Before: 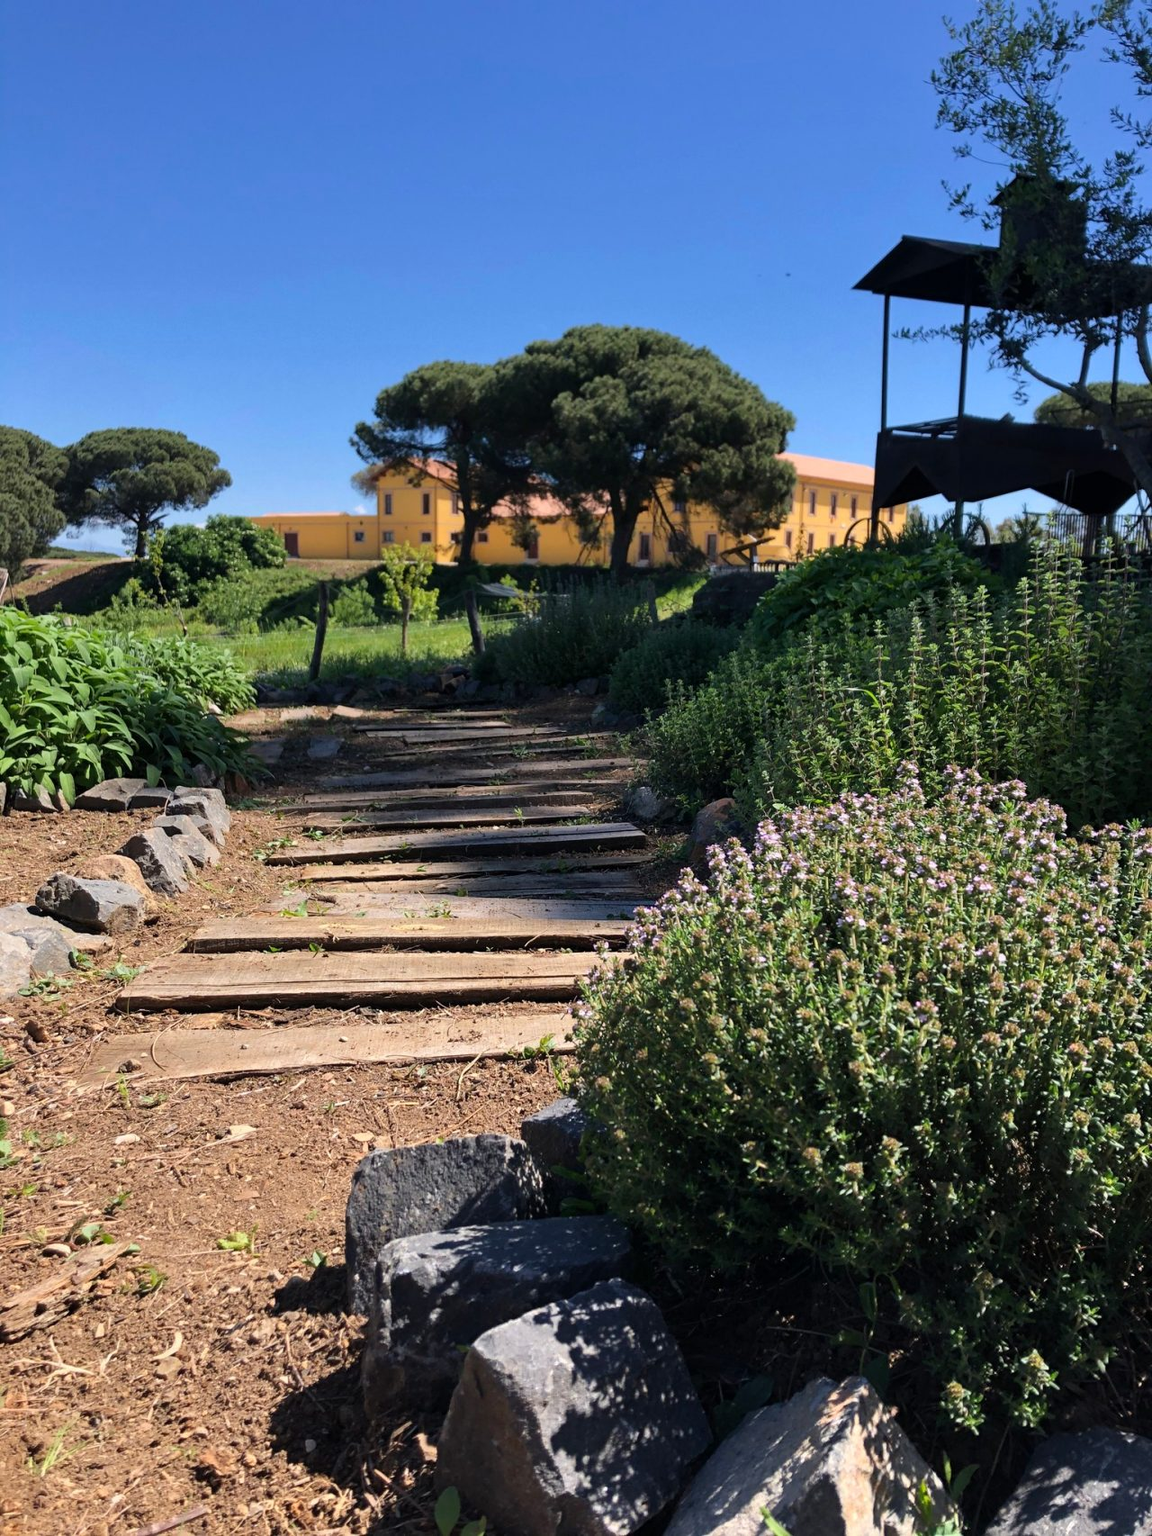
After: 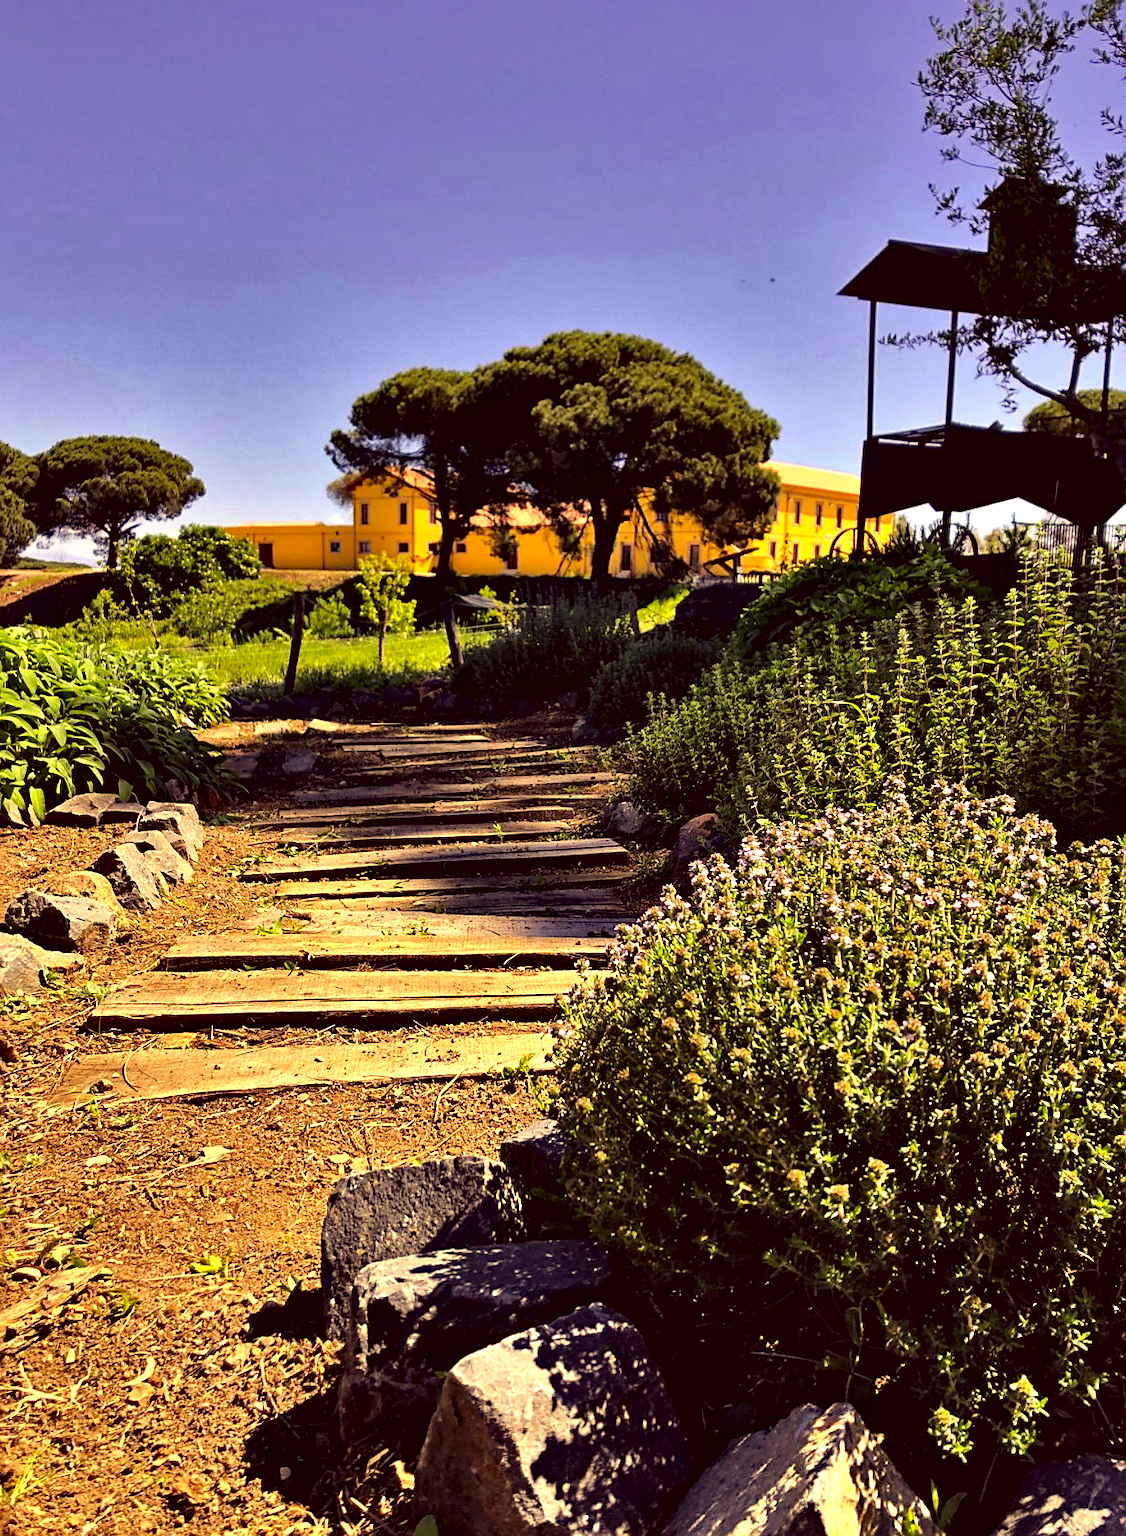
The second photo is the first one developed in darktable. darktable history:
local contrast: mode bilateral grid, contrast 19, coarseness 50, detail 119%, midtone range 0.2
crop and rotate: left 2.676%, right 1.337%, bottom 1.862%
shadows and highlights: white point adjustment -3.71, highlights -63.72, soften with gaussian
contrast equalizer: y [[0.528, 0.548, 0.563, 0.562, 0.546, 0.526], [0.55 ×6], [0 ×6], [0 ×6], [0 ×6]]
color correction: highlights a* 10.09, highlights b* 39.31, shadows a* 13.95, shadows b* 3.58
tone equalizer: -8 EV -0.408 EV, -7 EV -0.412 EV, -6 EV -0.371 EV, -5 EV -0.201 EV, -3 EV 0.197 EV, -2 EV 0.312 EV, -1 EV 0.4 EV, +0 EV 0.443 EV
haze removal: compatibility mode true, adaptive false
sharpen: on, module defaults
